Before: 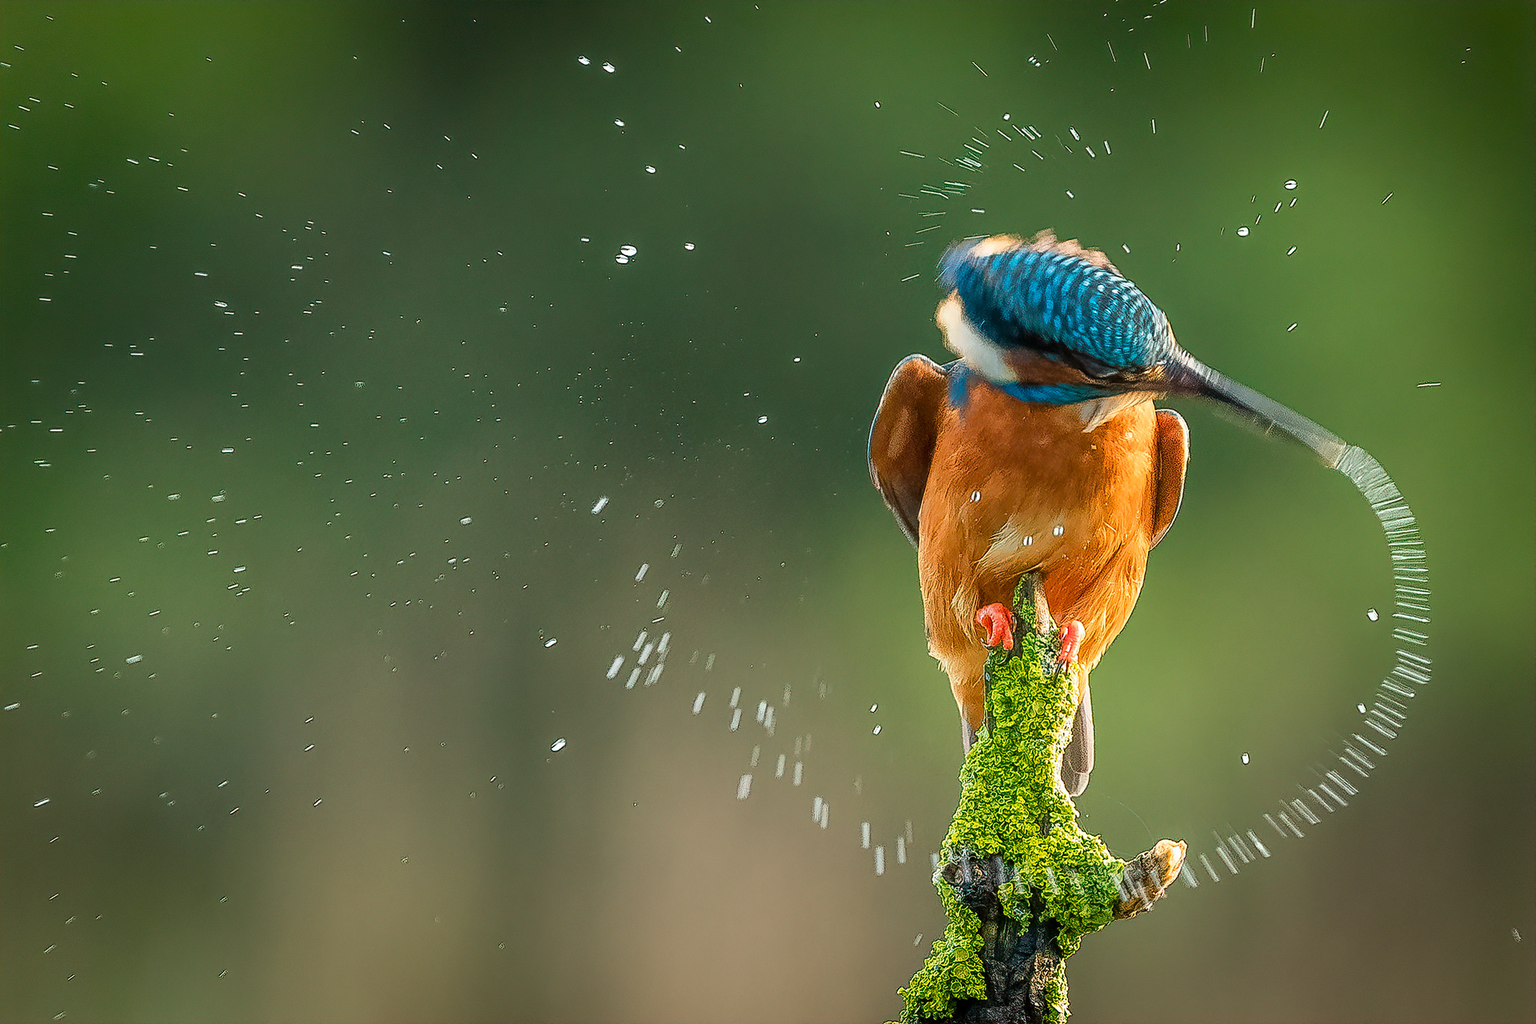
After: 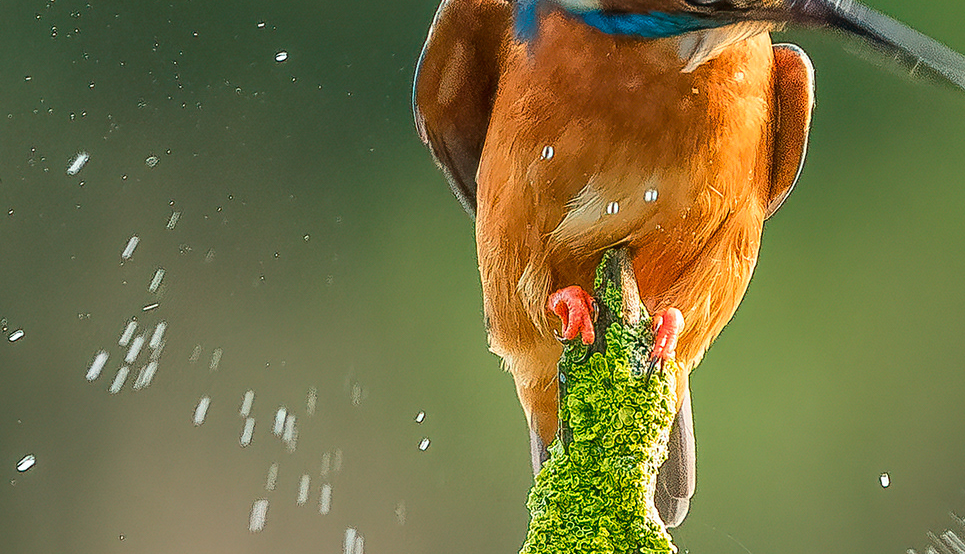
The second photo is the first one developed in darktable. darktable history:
white balance: emerald 1
crop: left 35.03%, top 36.625%, right 14.663%, bottom 20.057%
